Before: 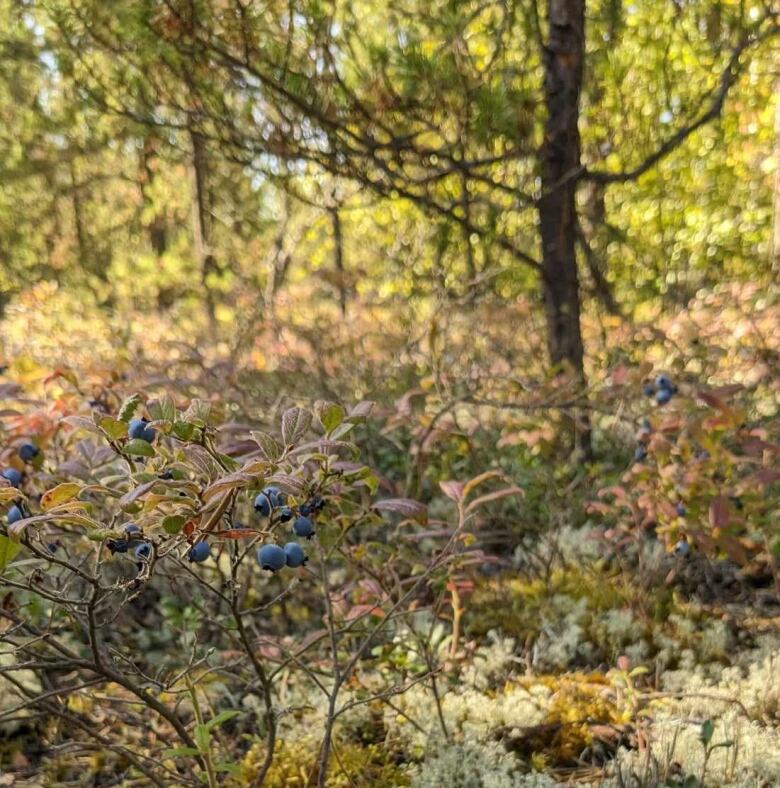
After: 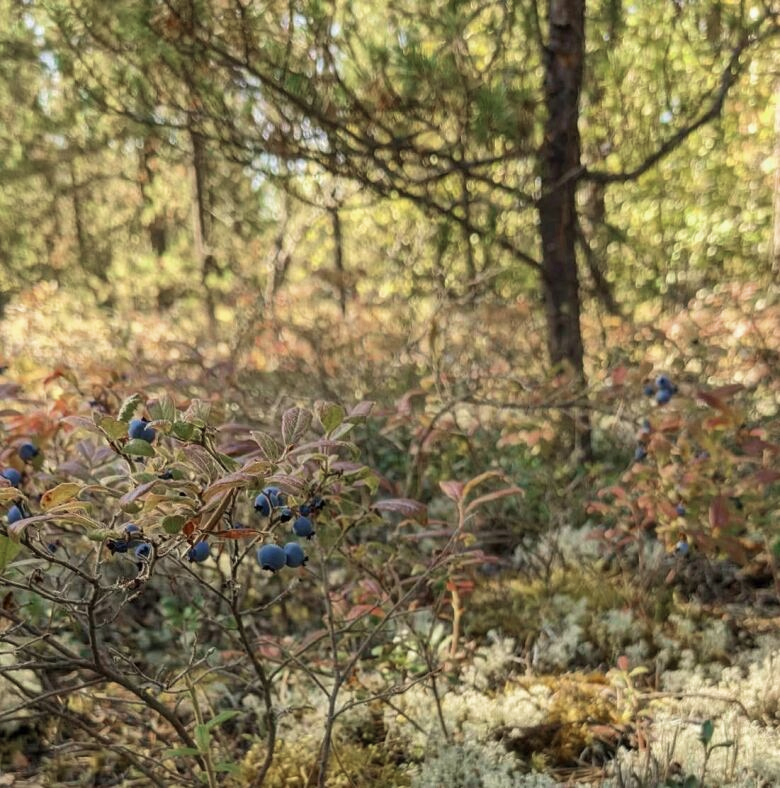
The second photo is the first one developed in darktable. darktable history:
color zones: curves: ch0 [(0, 0.5) (0.125, 0.4) (0.25, 0.5) (0.375, 0.4) (0.5, 0.4) (0.625, 0.35) (0.75, 0.35) (0.875, 0.5)]; ch1 [(0, 0.35) (0.125, 0.45) (0.25, 0.35) (0.375, 0.35) (0.5, 0.35) (0.625, 0.35) (0.75, 0.45) (0.875, 0.35)]; ch2 [(0, 0.6) (0.125, 0.5) (0.25, 0.5) (0.375, 0.6) (0.5, 0.6) (0.625, 0.5) (0.75, 0.5) (0.875, 0.5)]
velvia: on, module defaults
